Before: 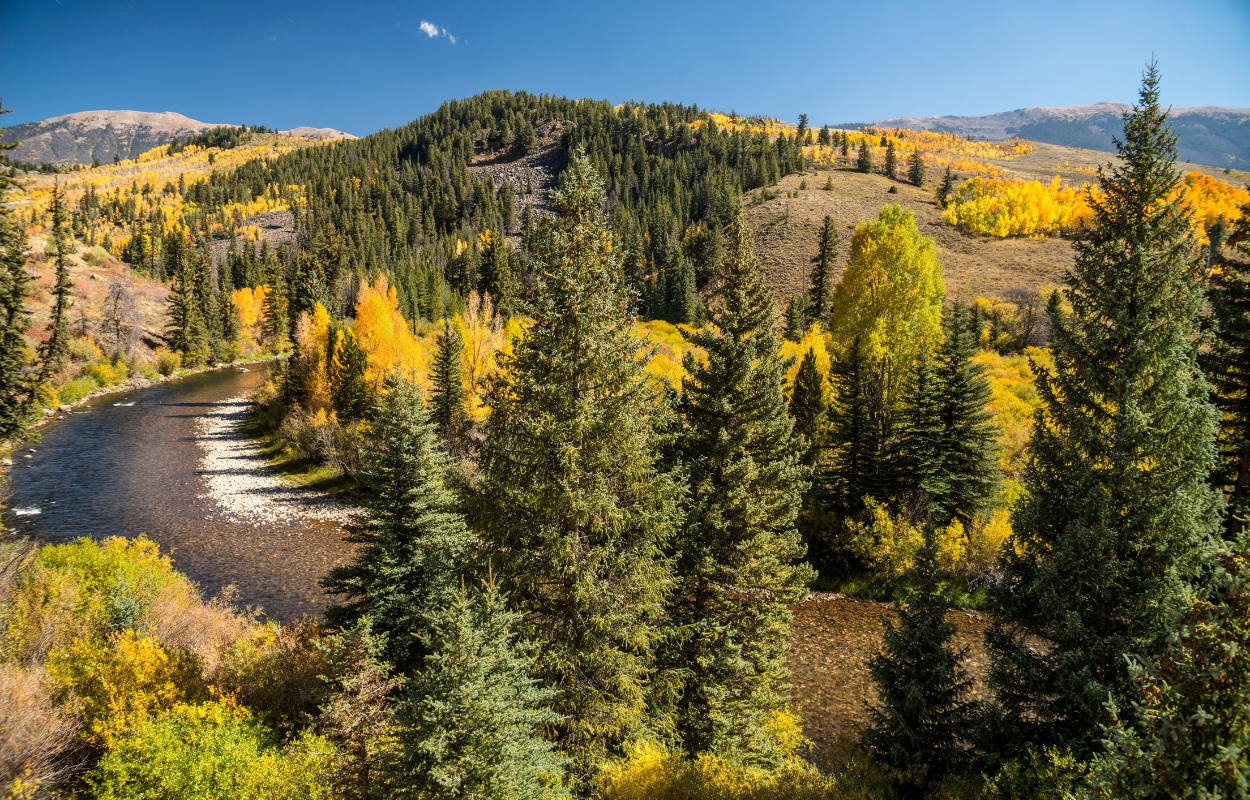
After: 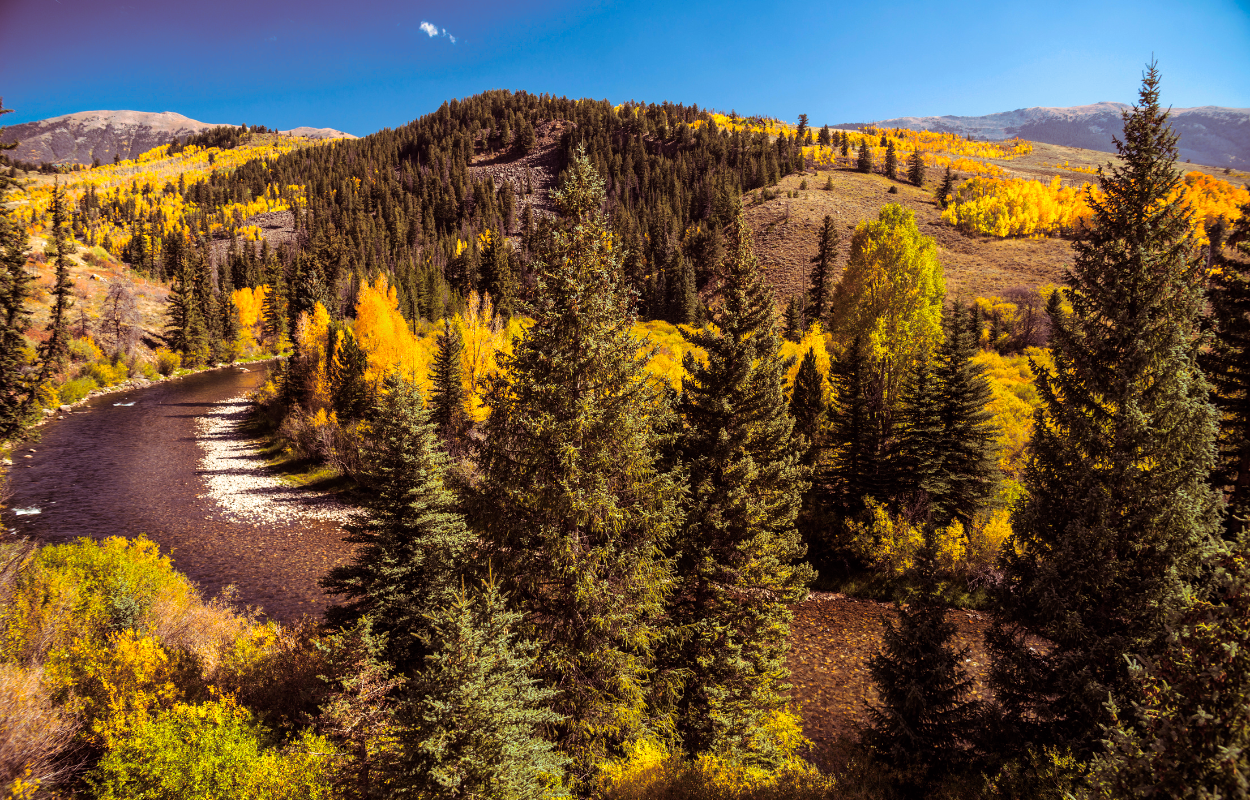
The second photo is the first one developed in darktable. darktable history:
exposure: exposure -0.153 EV, compensate highlight preservation false
split-toning: on, module defaults
color balance: lift [1, 1.001, 0.999, 1.001], gamma [1, 1.004, 1.007, 0.993], gain [1, 0.991, 0.987, 1.013], contrast 10%, output saturation 120%
